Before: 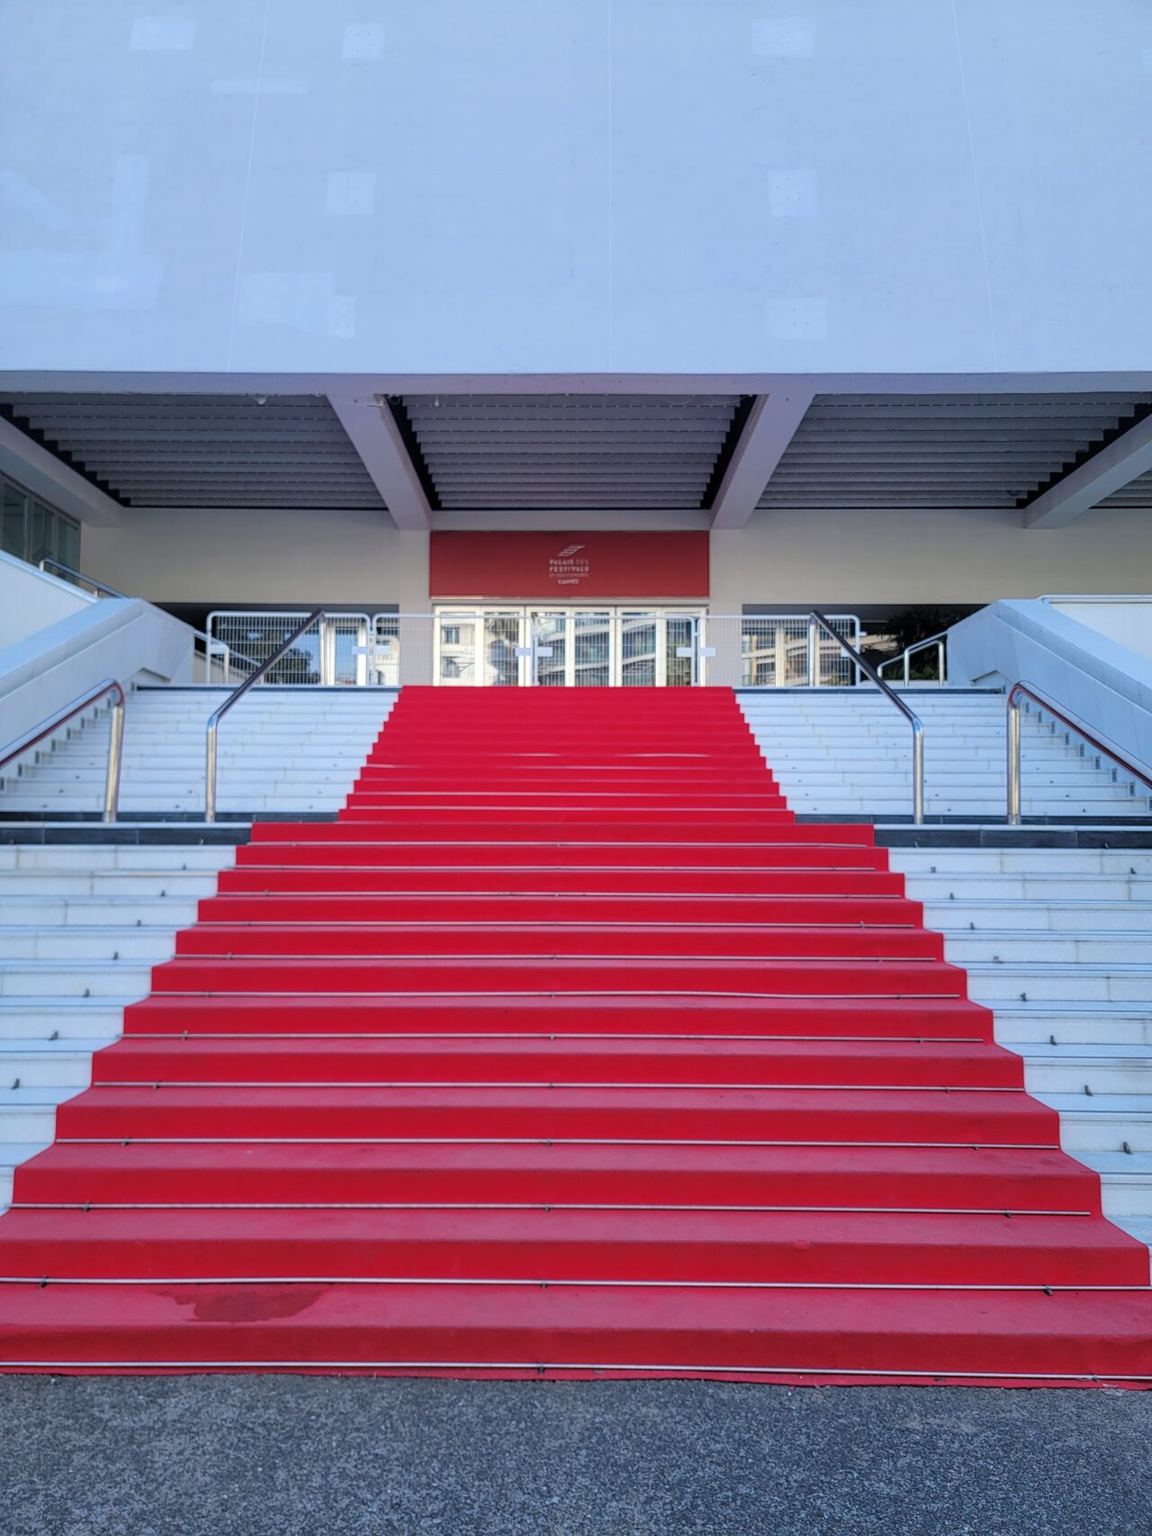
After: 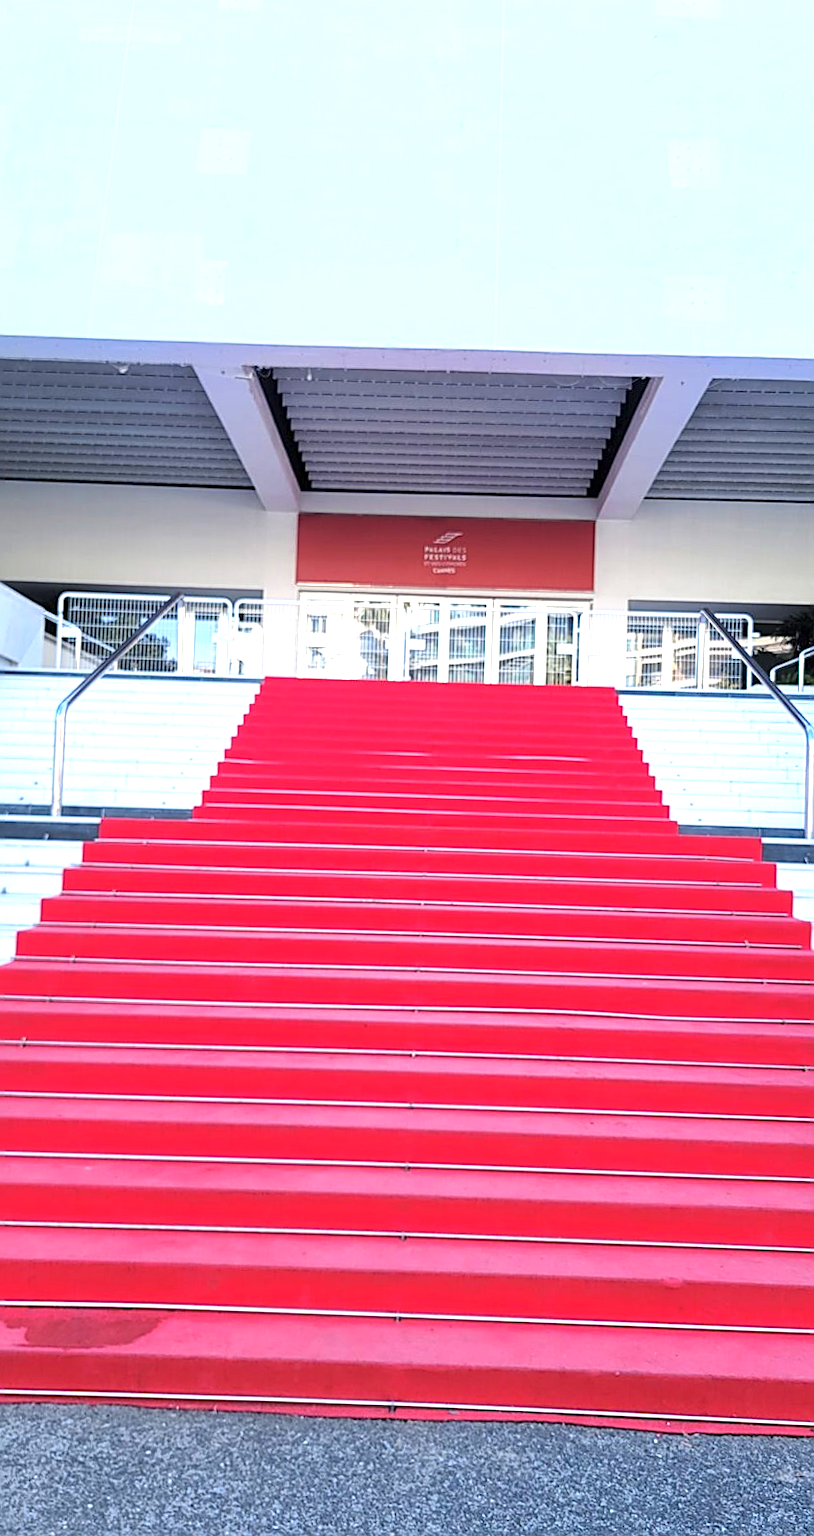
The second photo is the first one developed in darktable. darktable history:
sharpen: on, module defaults
crop and rotate: left 13.537%, right 19.796%
exposure: black level correction 0, exposure 1.2 EV, compensate exposure bias true, compensate highlight preservation false
rotate and perspective: rotation 1.57°, crop left 0.018, crop right 0.982, crop top 0.039, crop bottom 0.961
